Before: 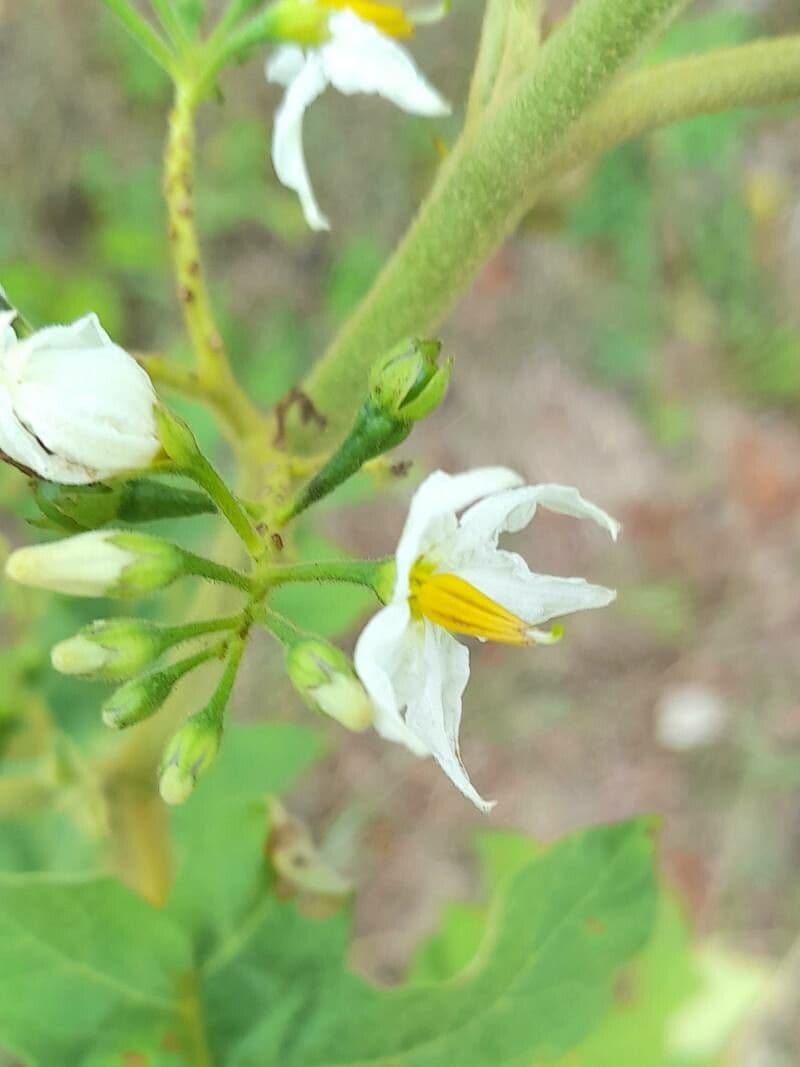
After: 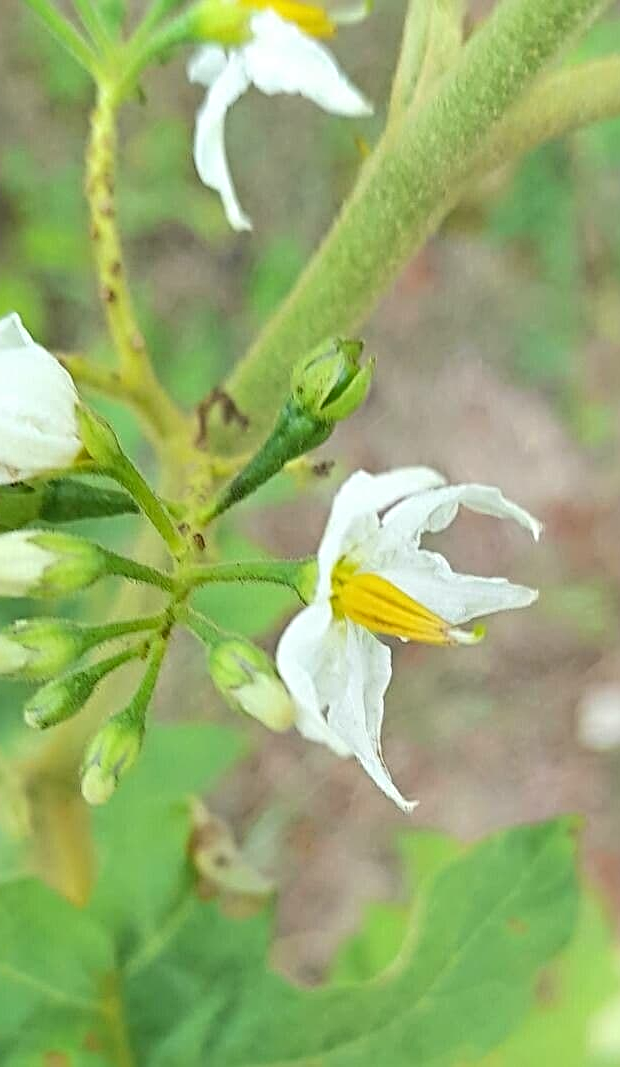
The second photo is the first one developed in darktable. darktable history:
crop: left 9.858%, right 12.597%
sharpen: radius 4.848
